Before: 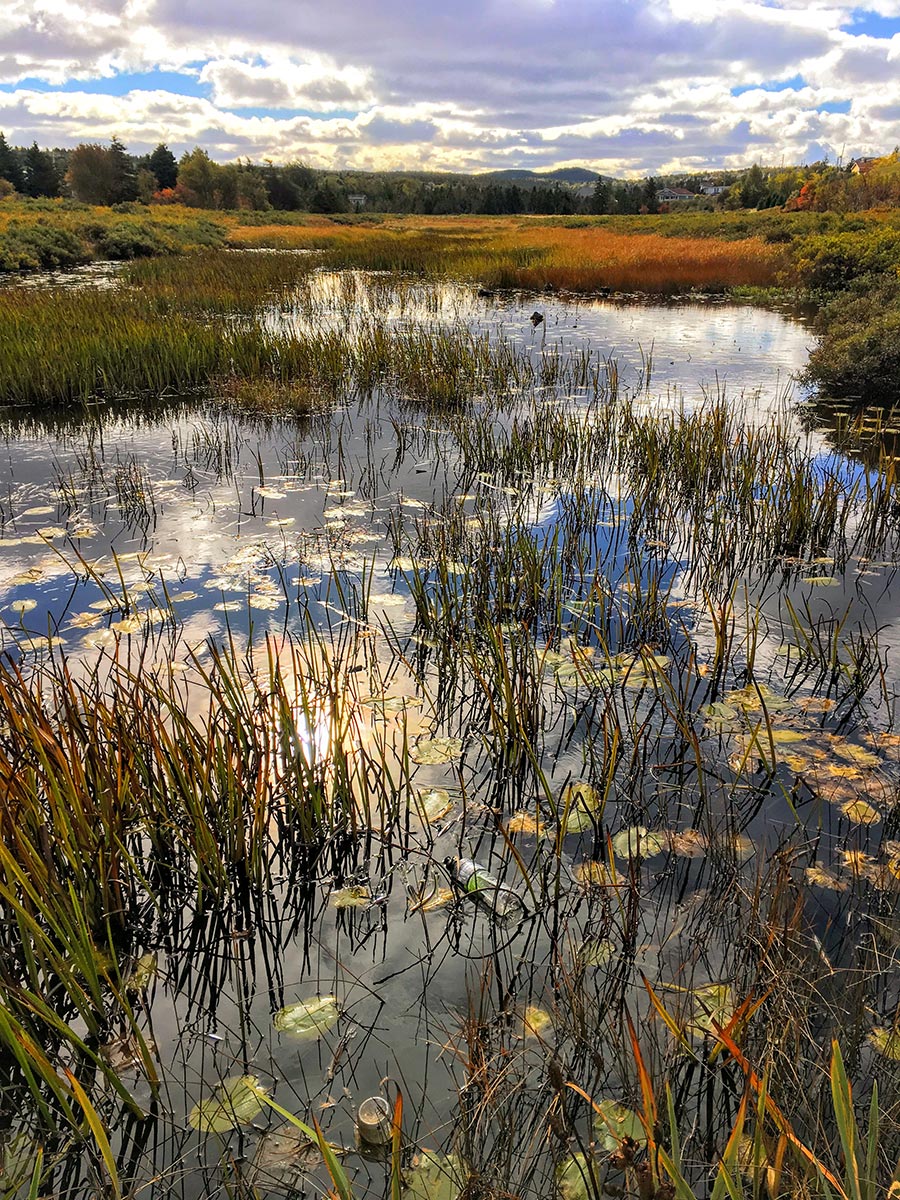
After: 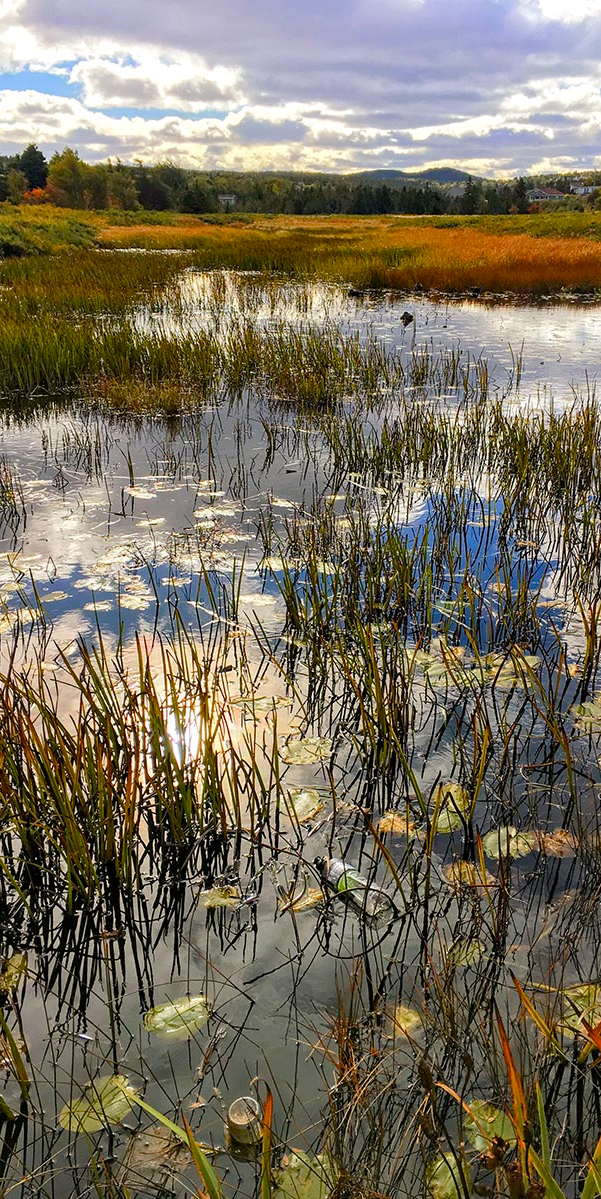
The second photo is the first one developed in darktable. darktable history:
color balance rgb: perceptual saturation grading › global saturation 25.013%, perceptual saturation grading › highlights -50.407%, perceptual saturation grading › shadows 30.335%, global vibrance 20%
crop and rotate: left 14.47%, right 18.664%
tone equalizer: edges refinement/feathering 500, mask exposure compensation -1.57 EV, preserve details no
